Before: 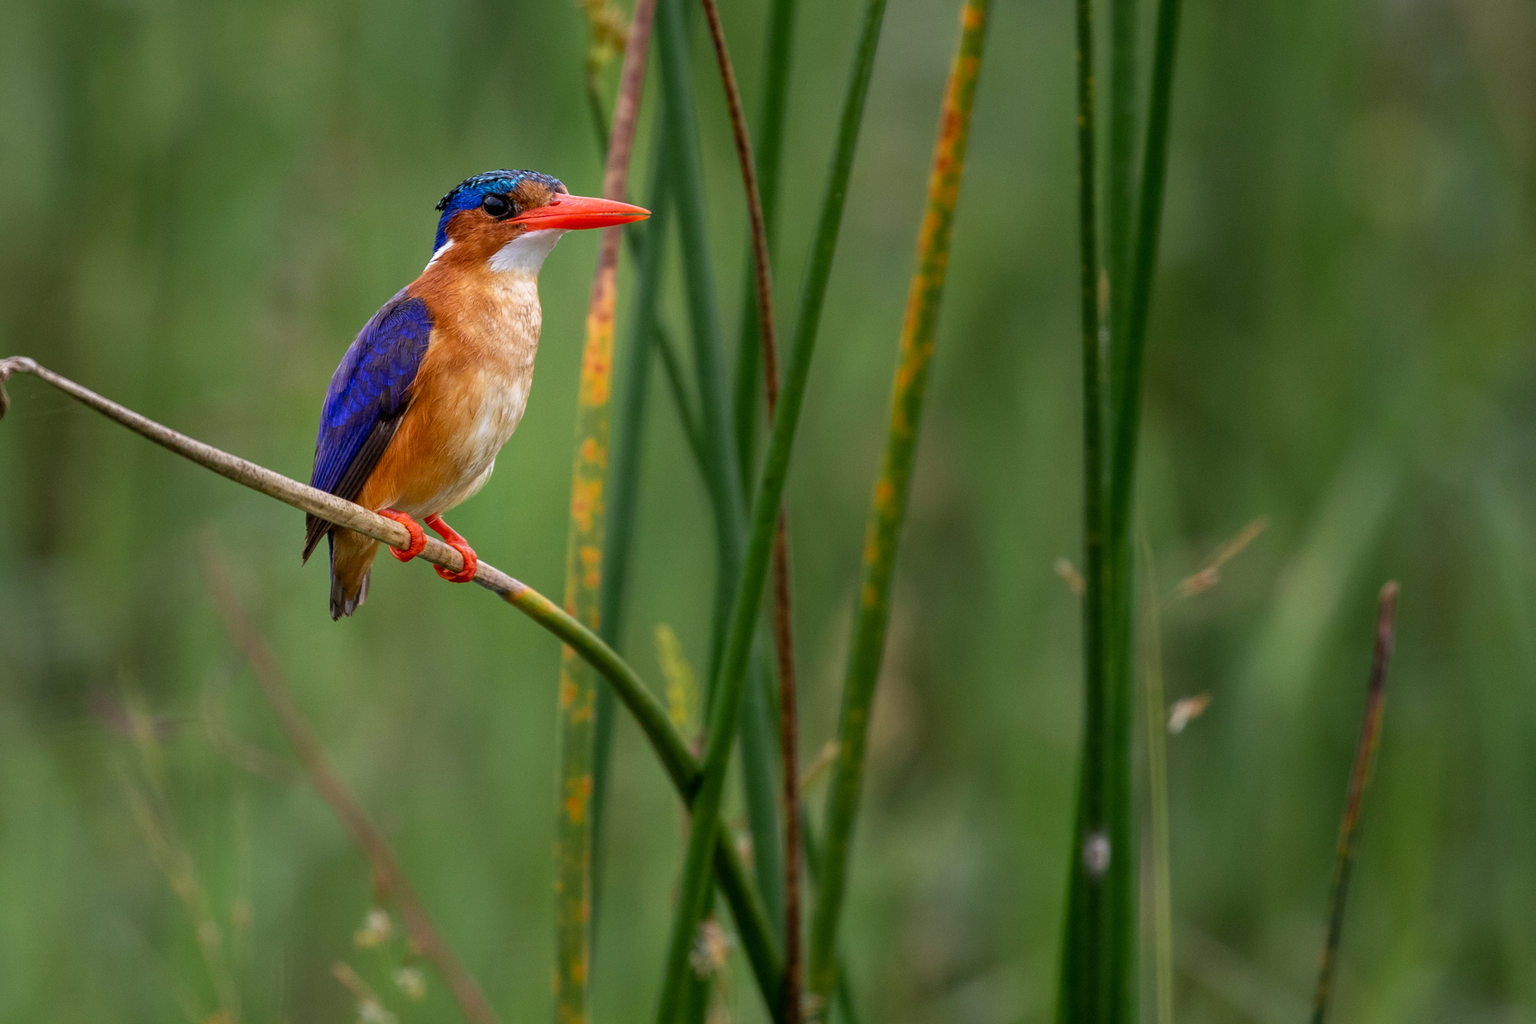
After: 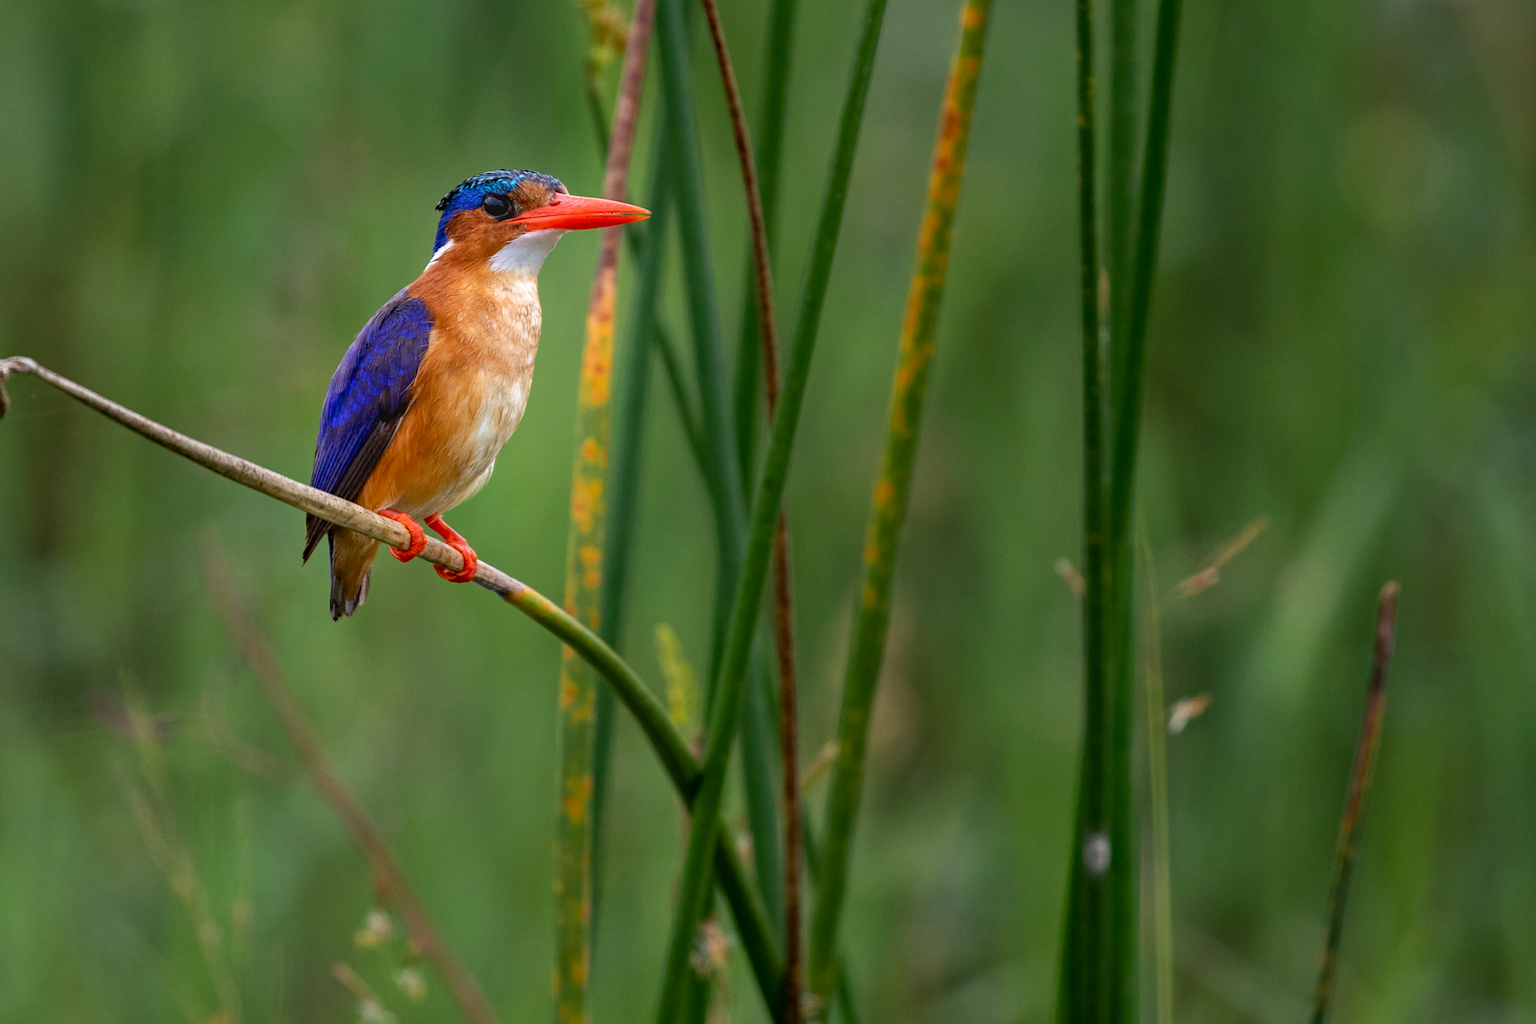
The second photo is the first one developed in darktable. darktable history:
bloom: on, module defaults
haze removal: compatibility mode true, adaptive false
